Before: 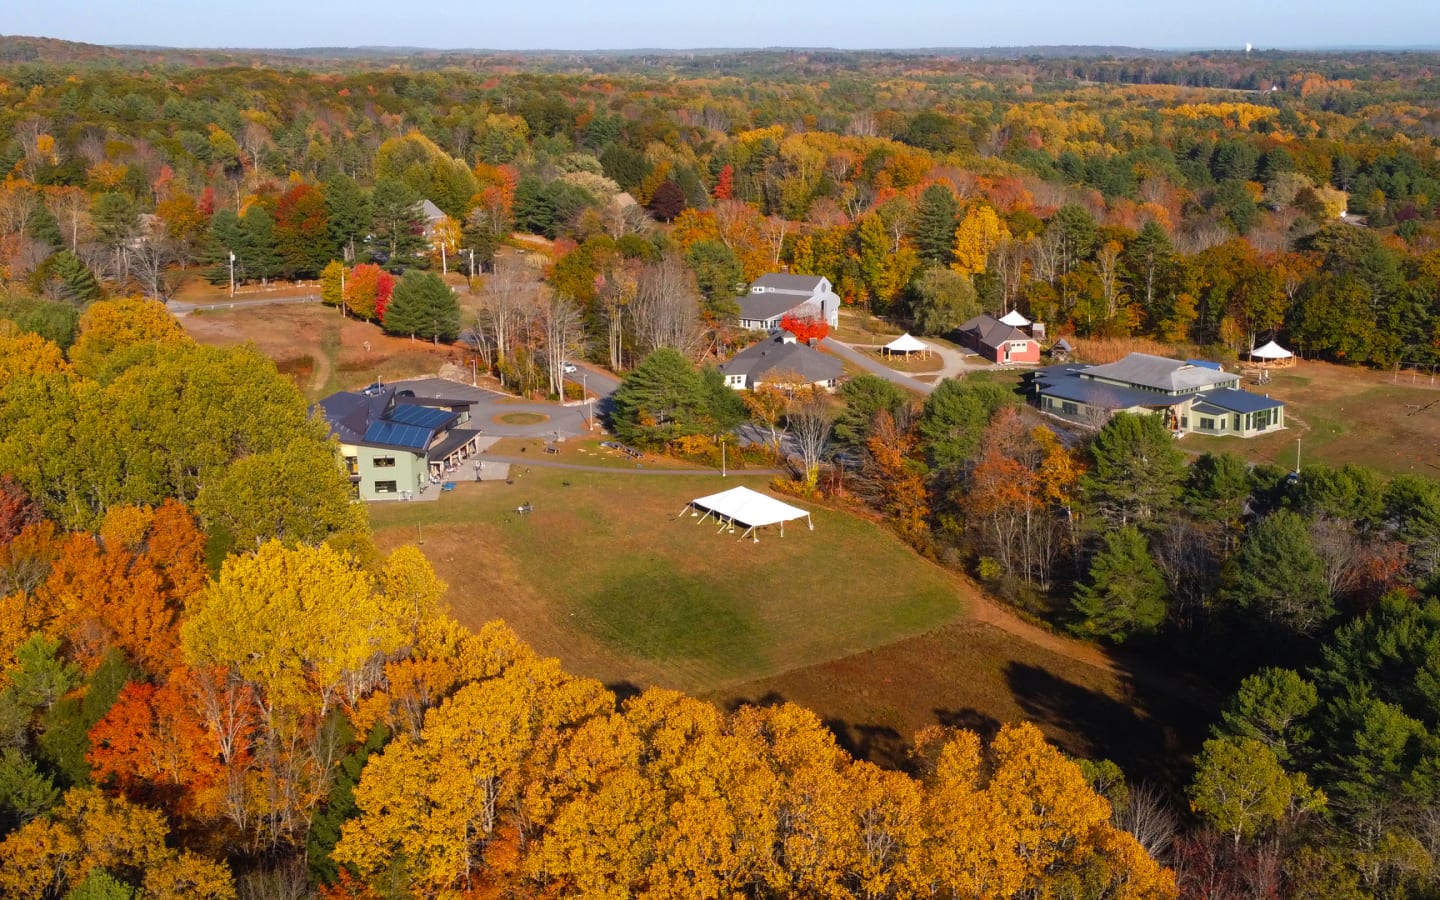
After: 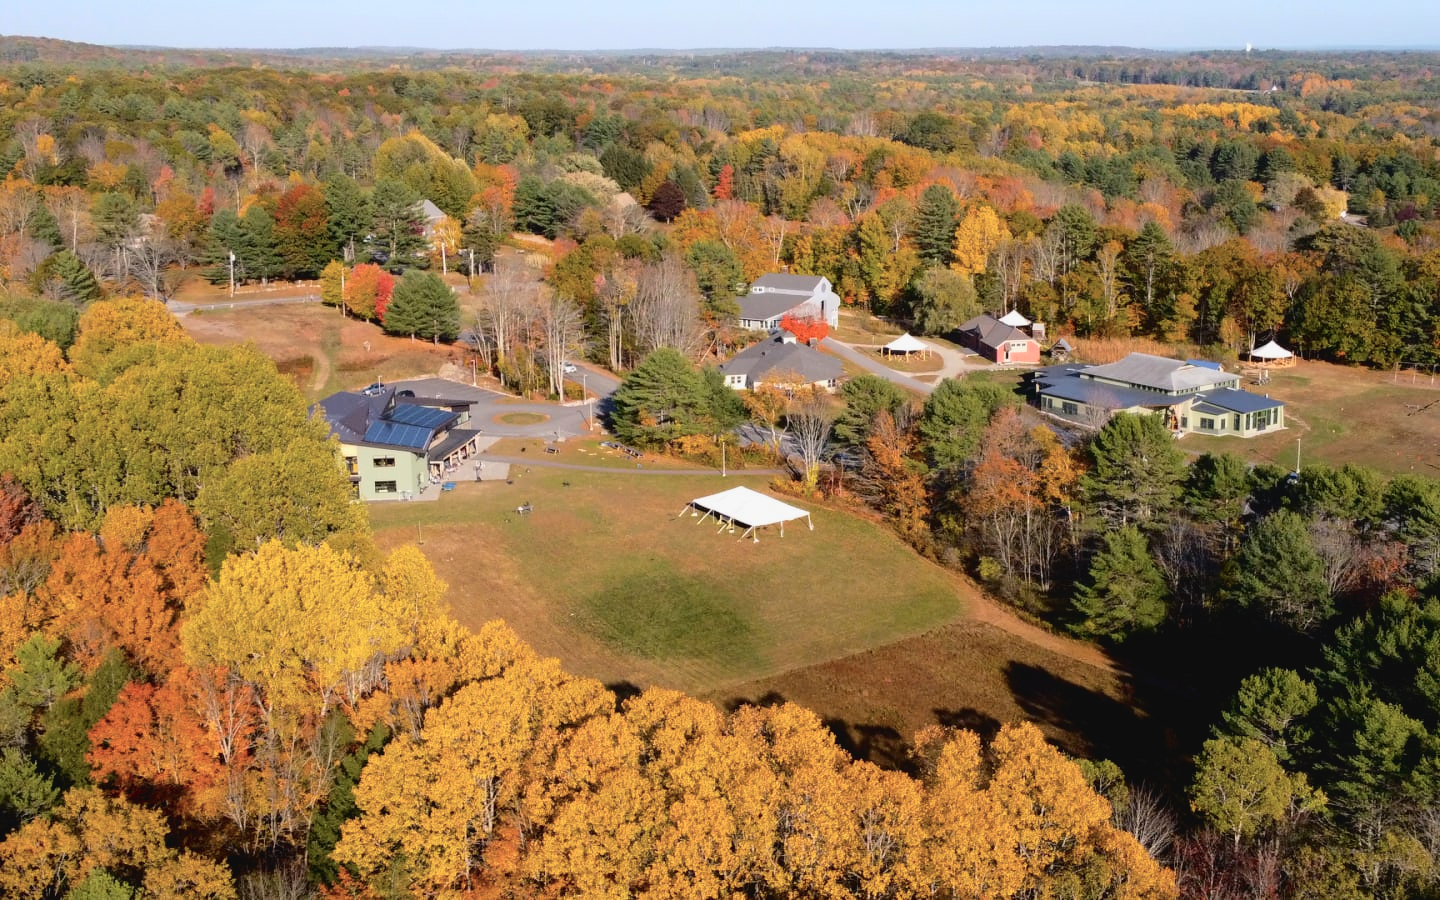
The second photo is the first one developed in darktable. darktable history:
tone curve: curves: ch0 [(0, 0) (0.003, 0.012) (0.011, 0.015) (0.025, 0.023) (0.044, 0.036) (0.069, 0.047) (0.1, 0.062) (0.136, 0.1) (0.177, 0.15) (0.224, 0.219) (0.277, 0.3) (0.335, 0.401) (0.399, 0.49) (0.468, 0.569) (0.543, 0.641) (0.623, 0.73) (0.709, 0.806) (0.801, 0.88) (0.898, 0.939) (1, 1)], color space Lab, independent channels
color balance rgb: global offset › luminance -0.49%, linear chroma grading › global chroma 9.769%, perceptual saturation grading › global saturation -11.371%, global vibrance 9.965%
contrast brightness saturation: contrast -0.094, saturation -0.104
